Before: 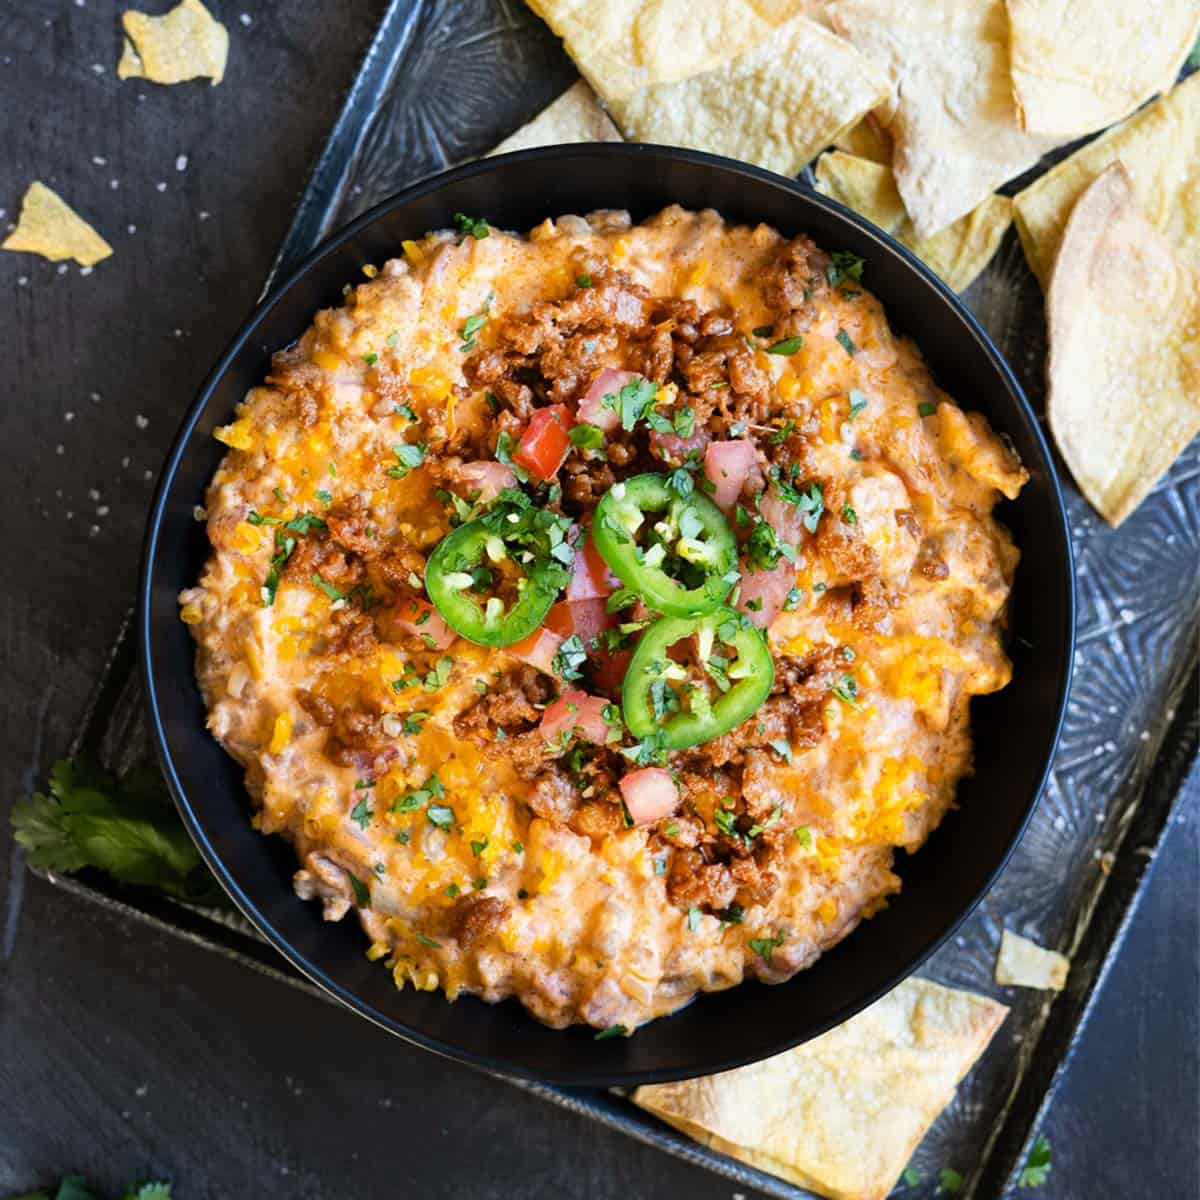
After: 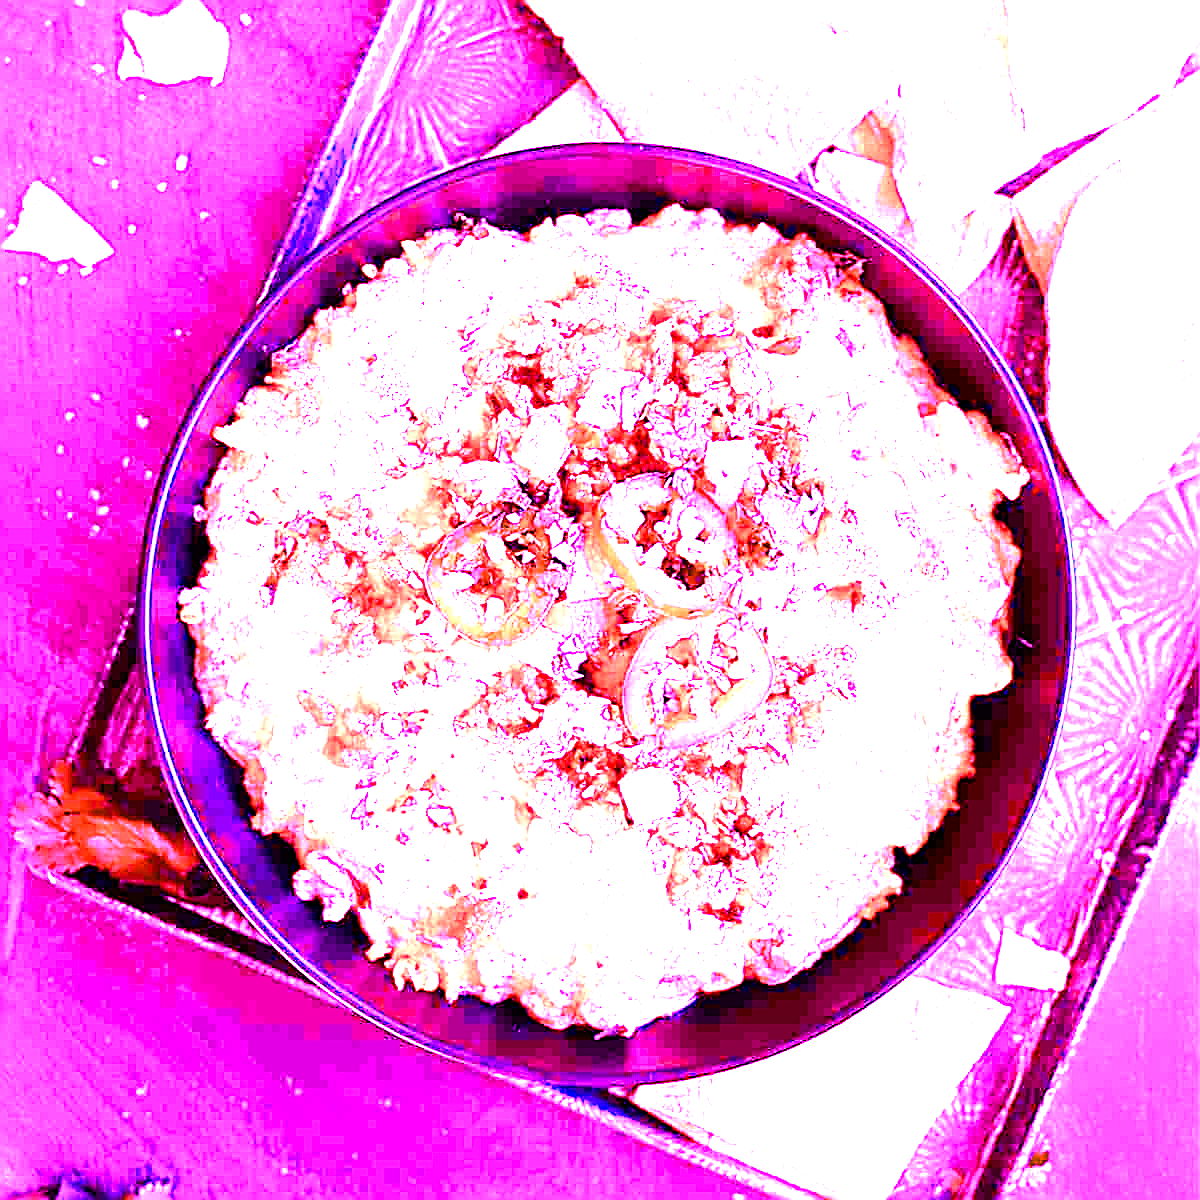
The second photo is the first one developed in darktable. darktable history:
color balance rgb: perceptual saturation grading › global saturation 20%, perceptual saturation grading › highlights -25%, perceptual saturation grading › shadows 25%
sharpen: on, module defaults
white balance: red 8, blue 8
